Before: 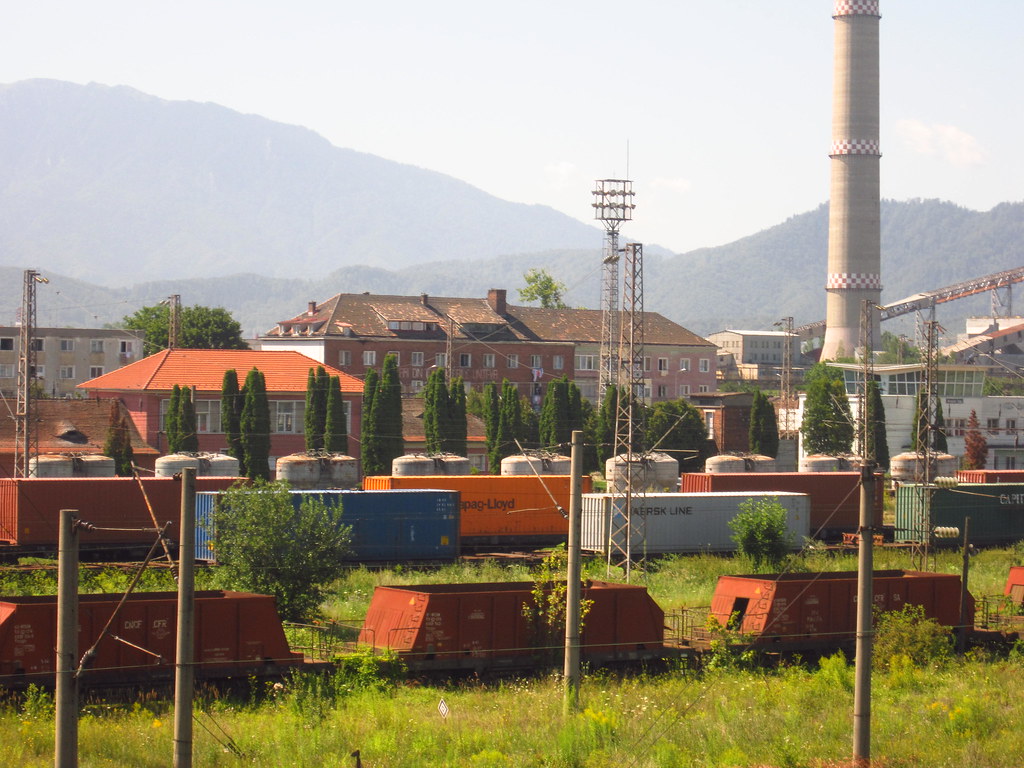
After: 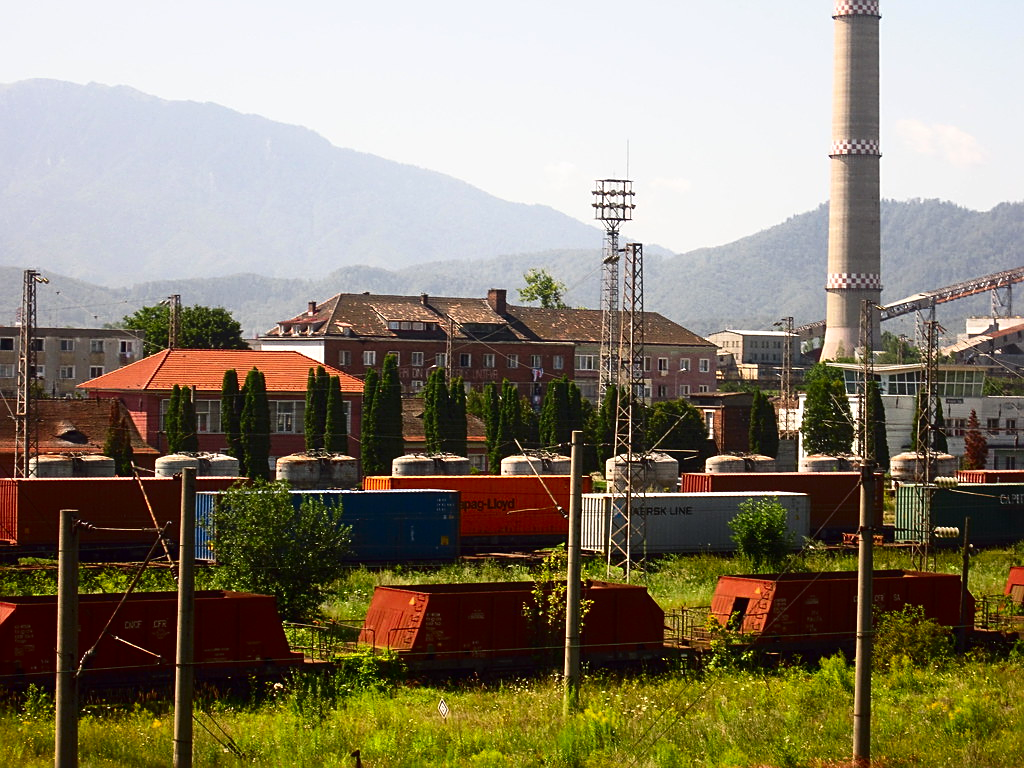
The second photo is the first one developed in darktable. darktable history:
sharpen: on, module defaults
contrast brightness saturation: contrast 0.193, brightness -0.242, saturation 0.106
